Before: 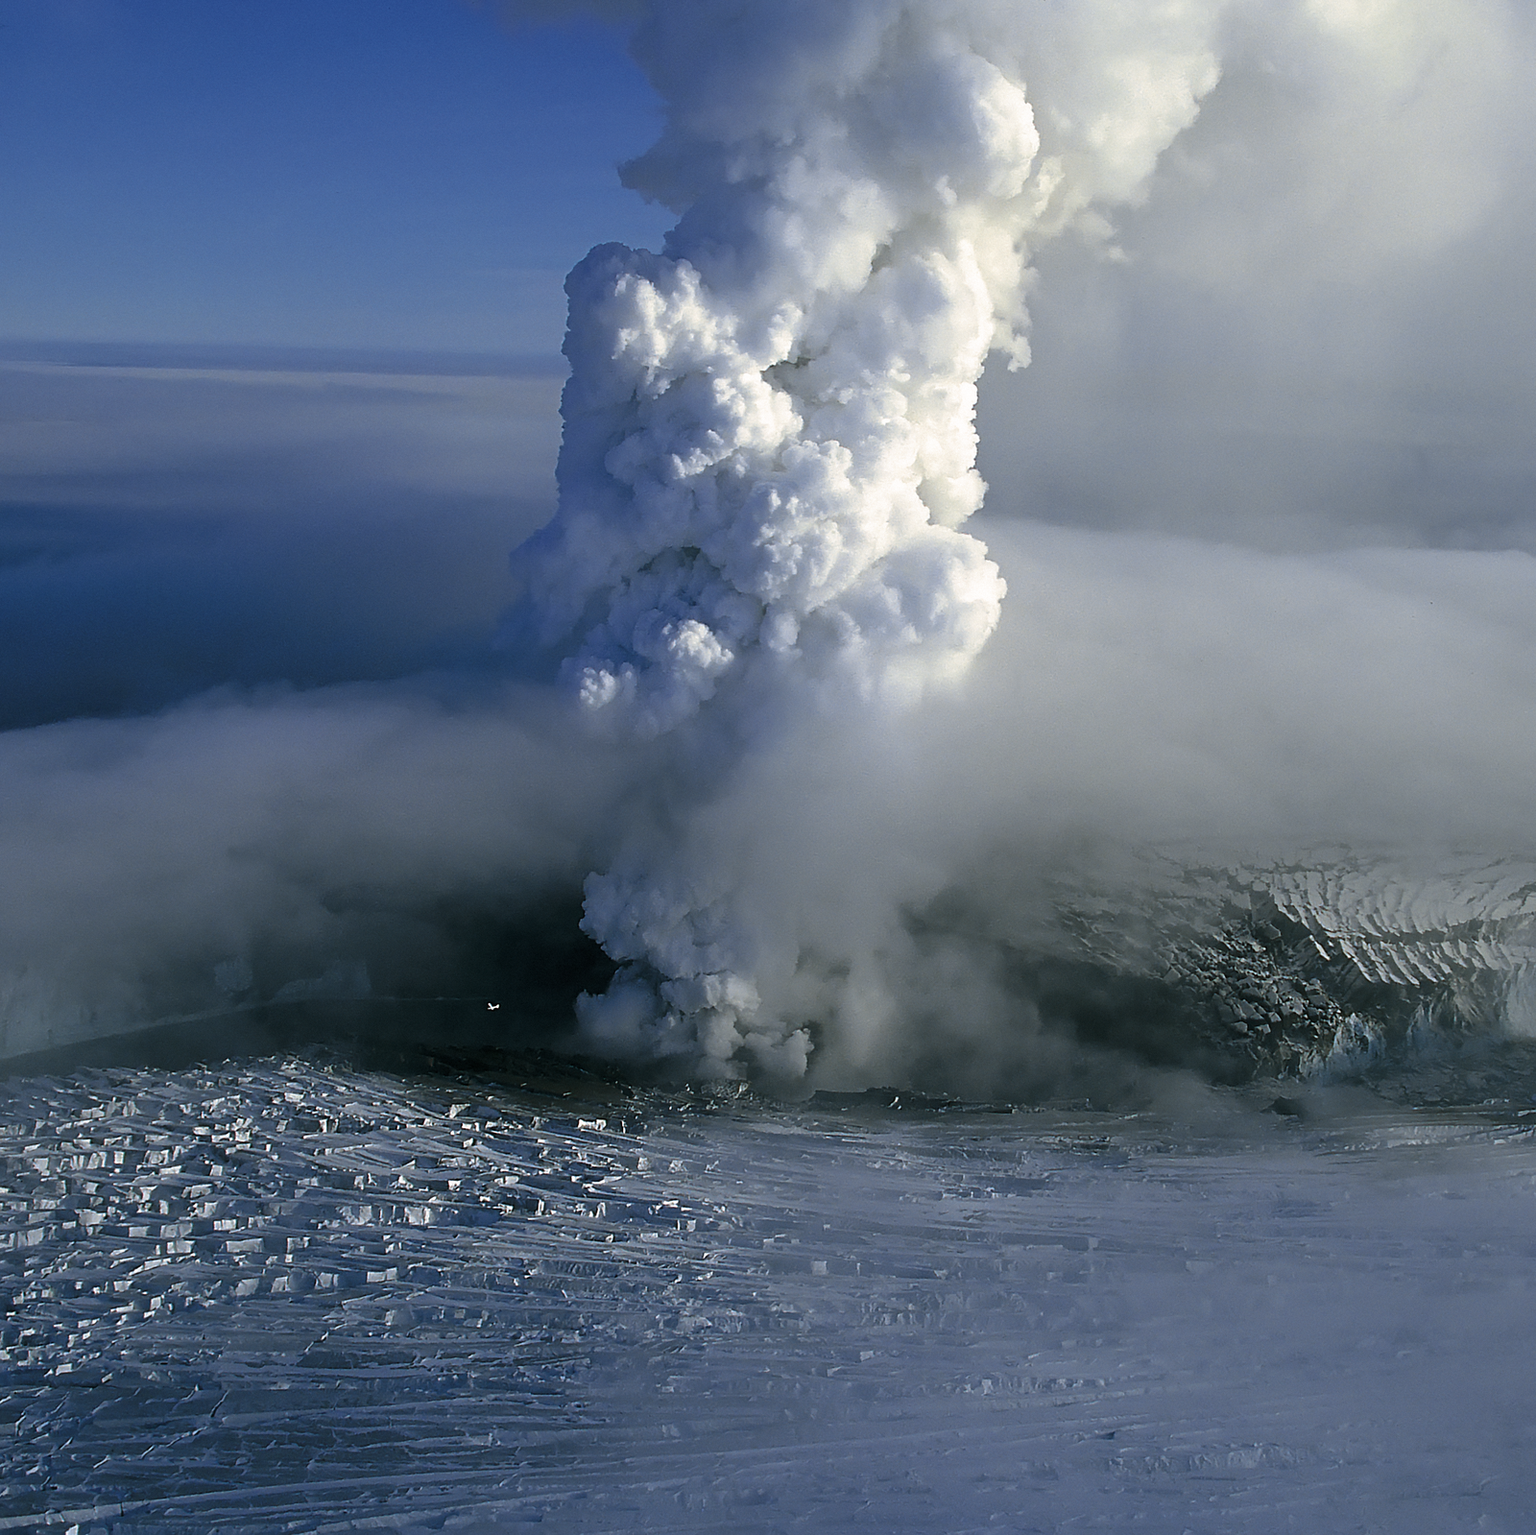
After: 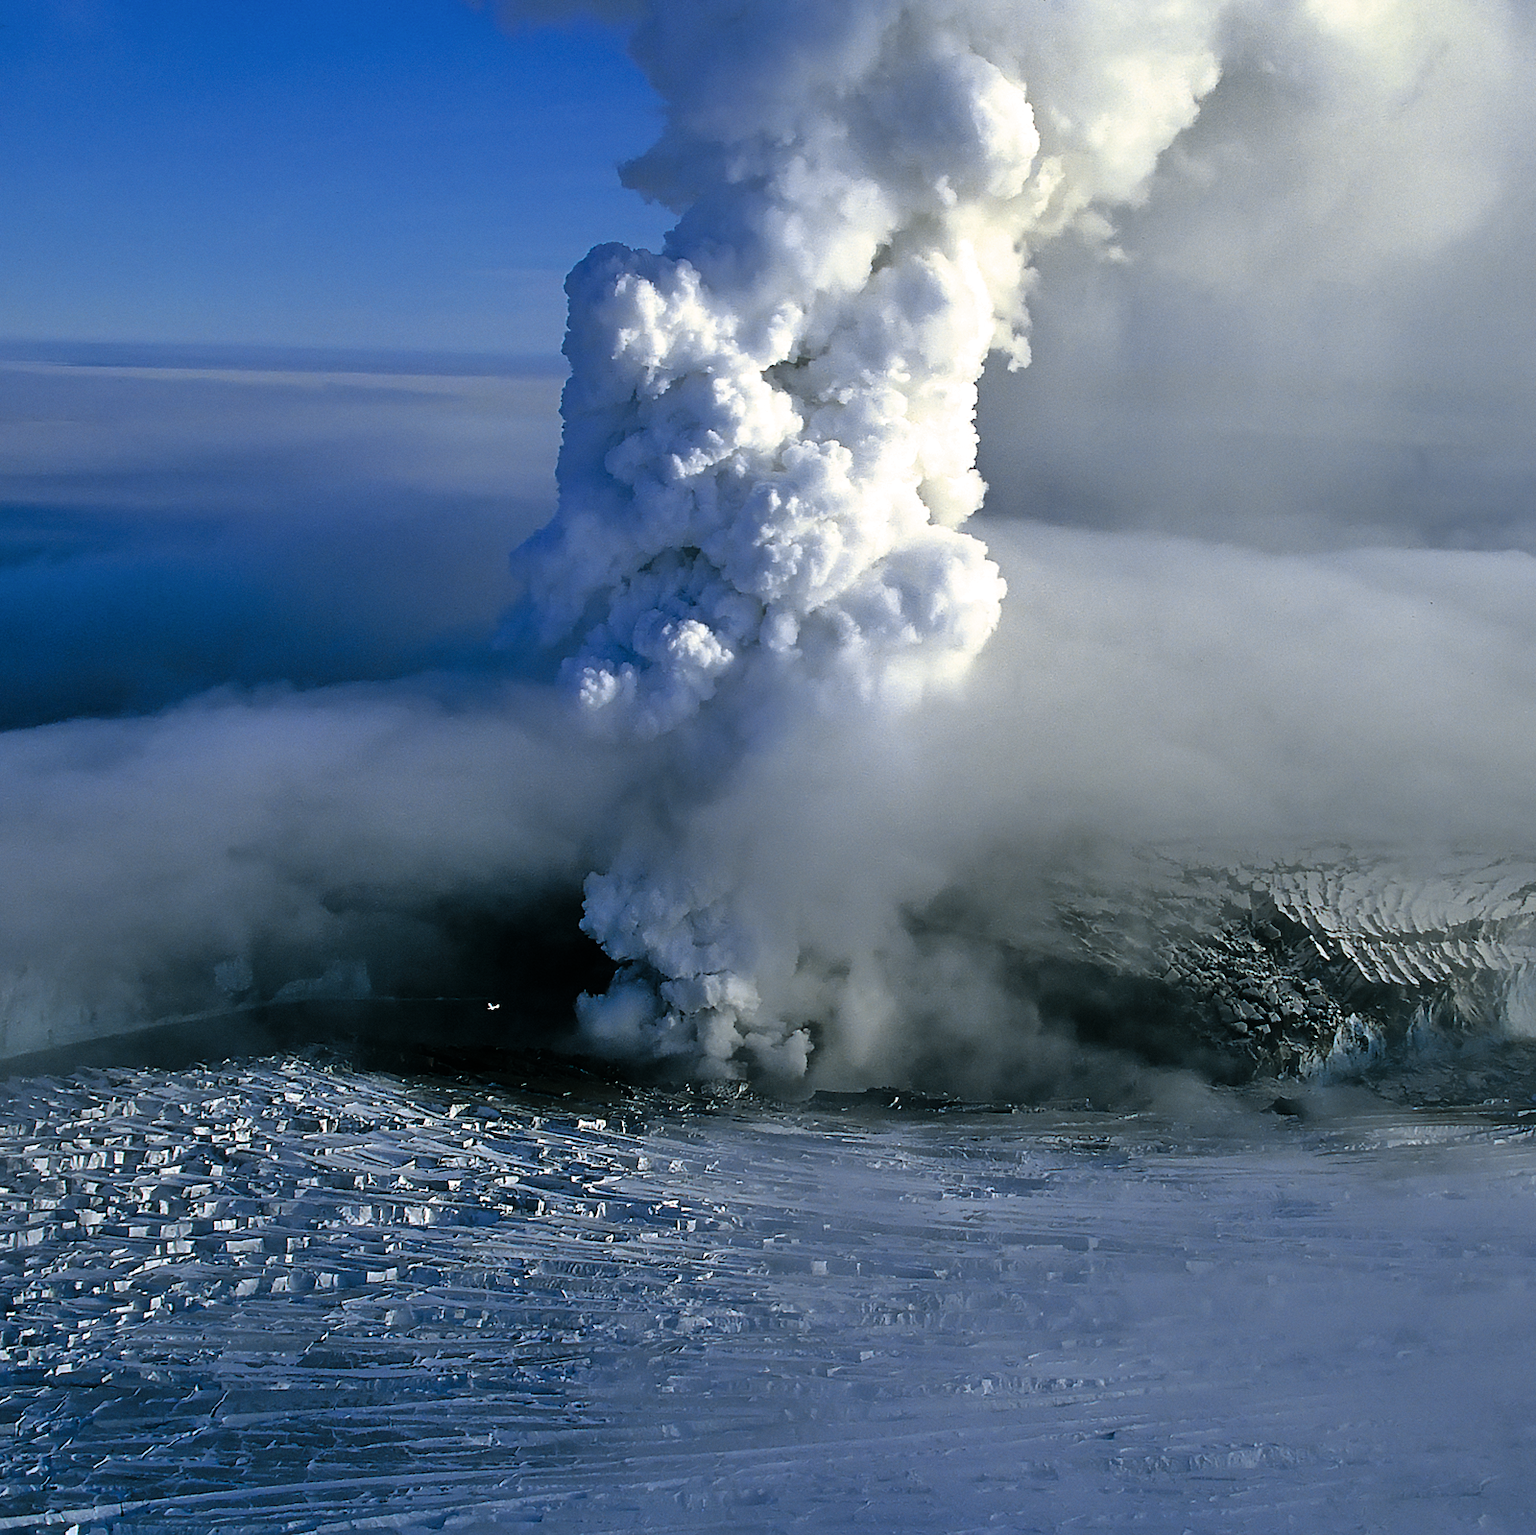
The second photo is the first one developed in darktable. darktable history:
color balance rgb: linear chroma grading › global chroma 33.4%
shadows and highlights: soften with gaussian
filmic rgb: white relative exposure 2.34 EV, hardness 6.59
